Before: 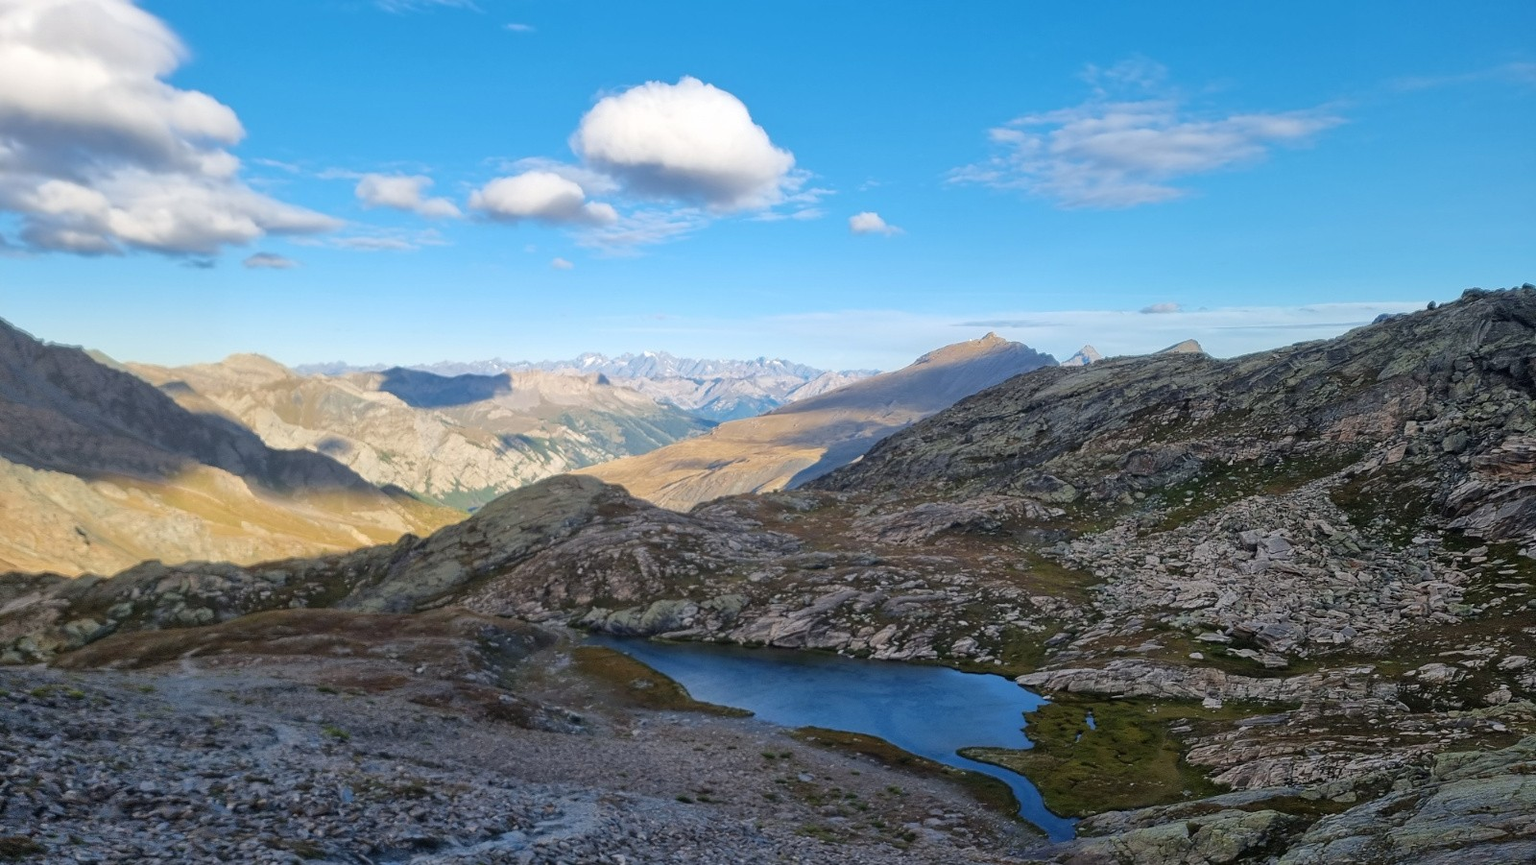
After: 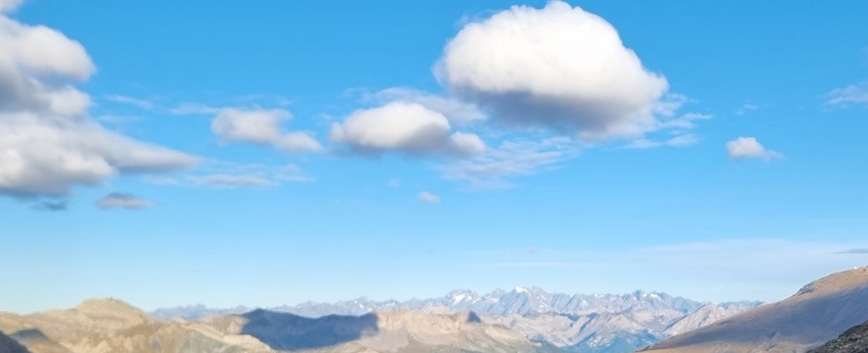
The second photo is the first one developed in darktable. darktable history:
crop: left 10.121%, top 10.631%, right 36.218%, bottom 51.526%
rotate and perspective: rotation -1.24°, automatic cropping off
